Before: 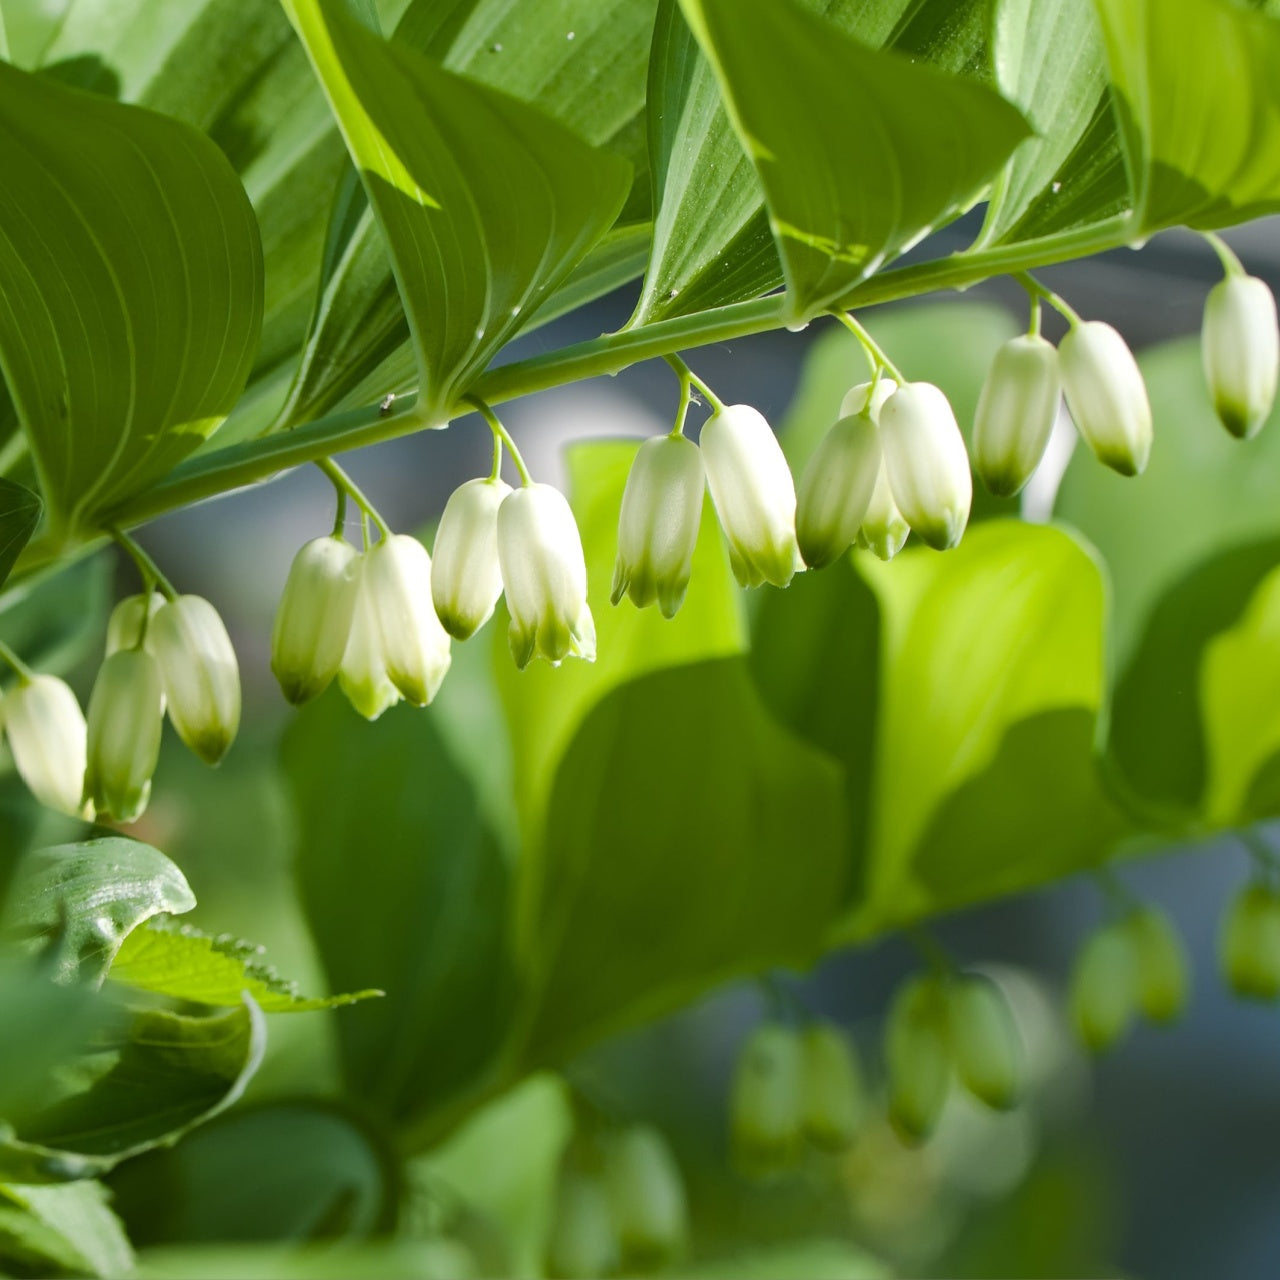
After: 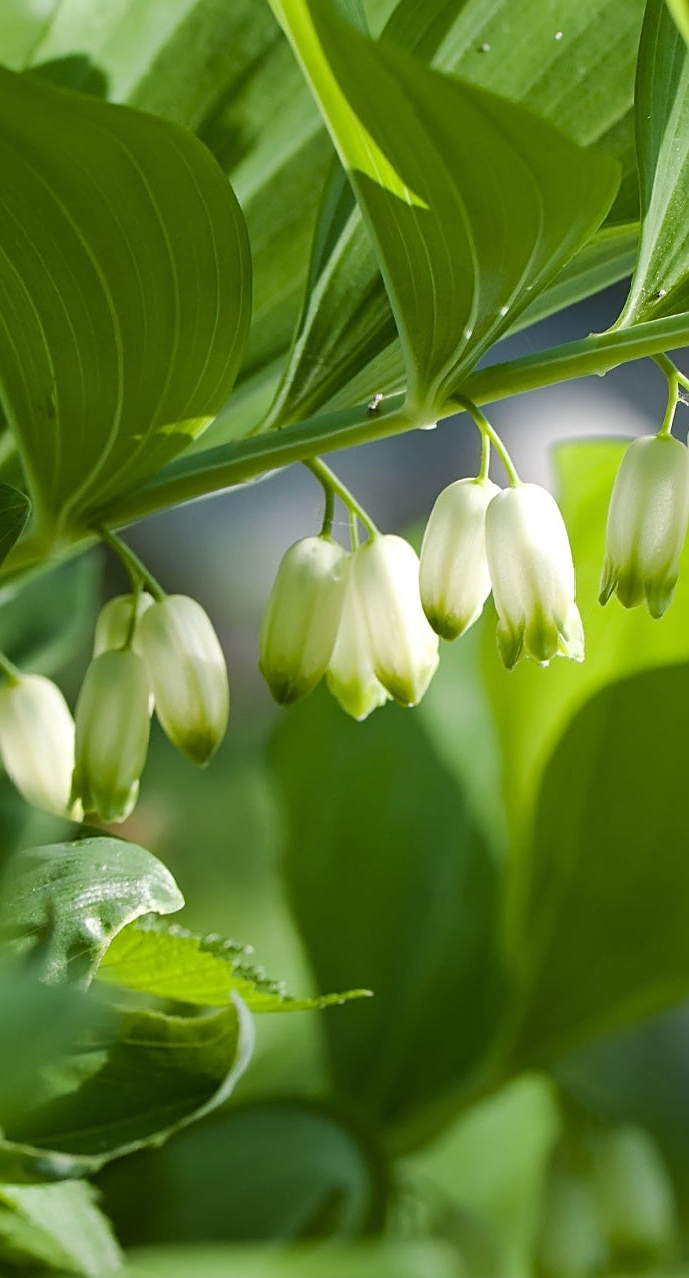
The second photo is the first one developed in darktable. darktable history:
sharpen: on, module defaults
crop: left 0.957%, right 45.182%, bottom 0.082%
